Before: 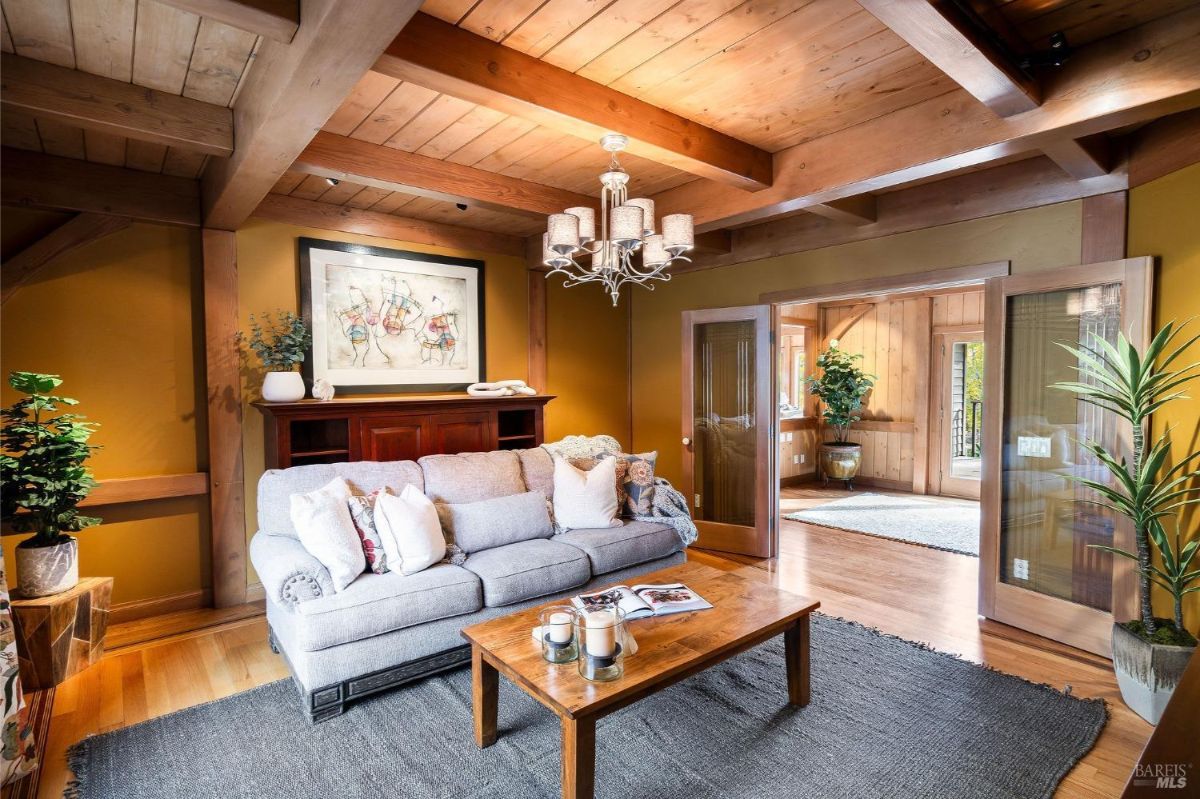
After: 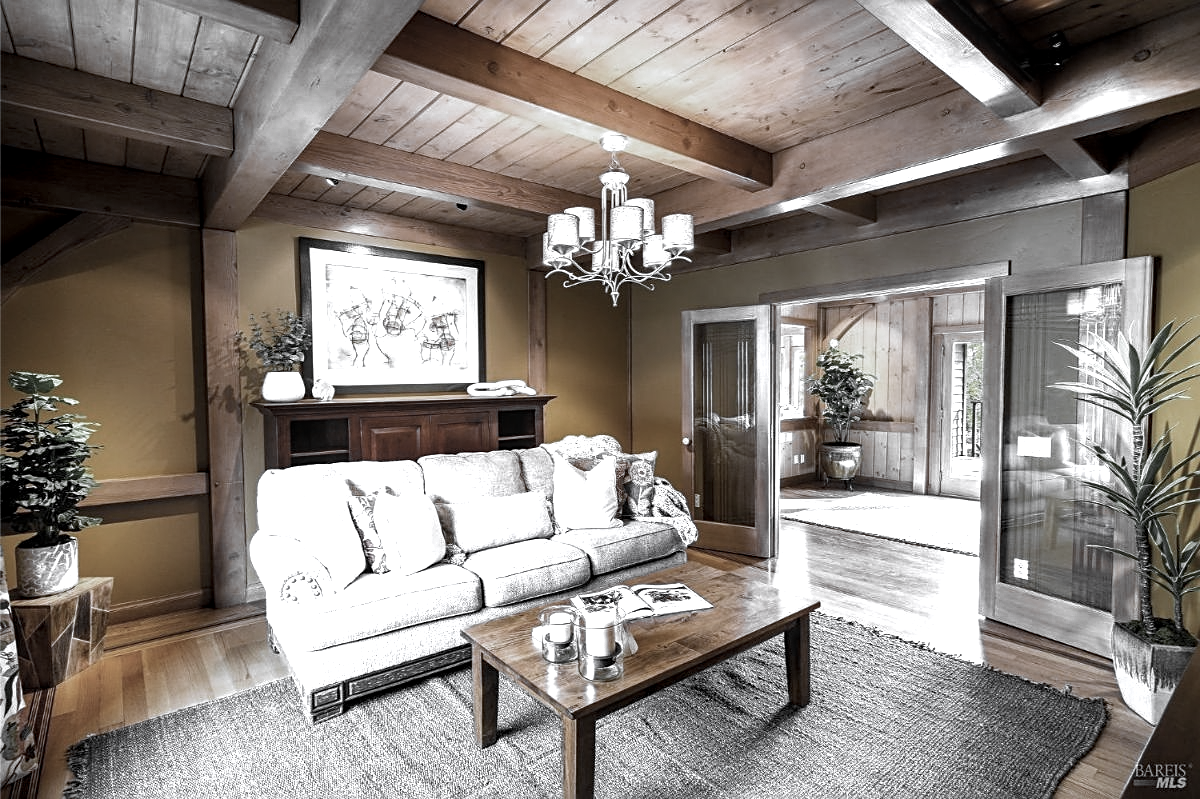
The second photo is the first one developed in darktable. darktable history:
local contrast: on, module defaults
white balance: red 0.871, blue 1.249
color zones: curves: ch0 [(0, 0.613) (0.01, 0.613) (0.245, 0.448) (0.498, 0.529) (0.642, 0.665) (0.879, 0.777) (0.99, 0.613)]; ch1 [(0, 0.035) (0.121, 0.189) (0.259, 0.197) (0.415, 0.061) (0.589, 0.022) (0.732, 0.022) (0.857, 0.026) (0.991, 0.053)]
sharpen: on, module defaults
